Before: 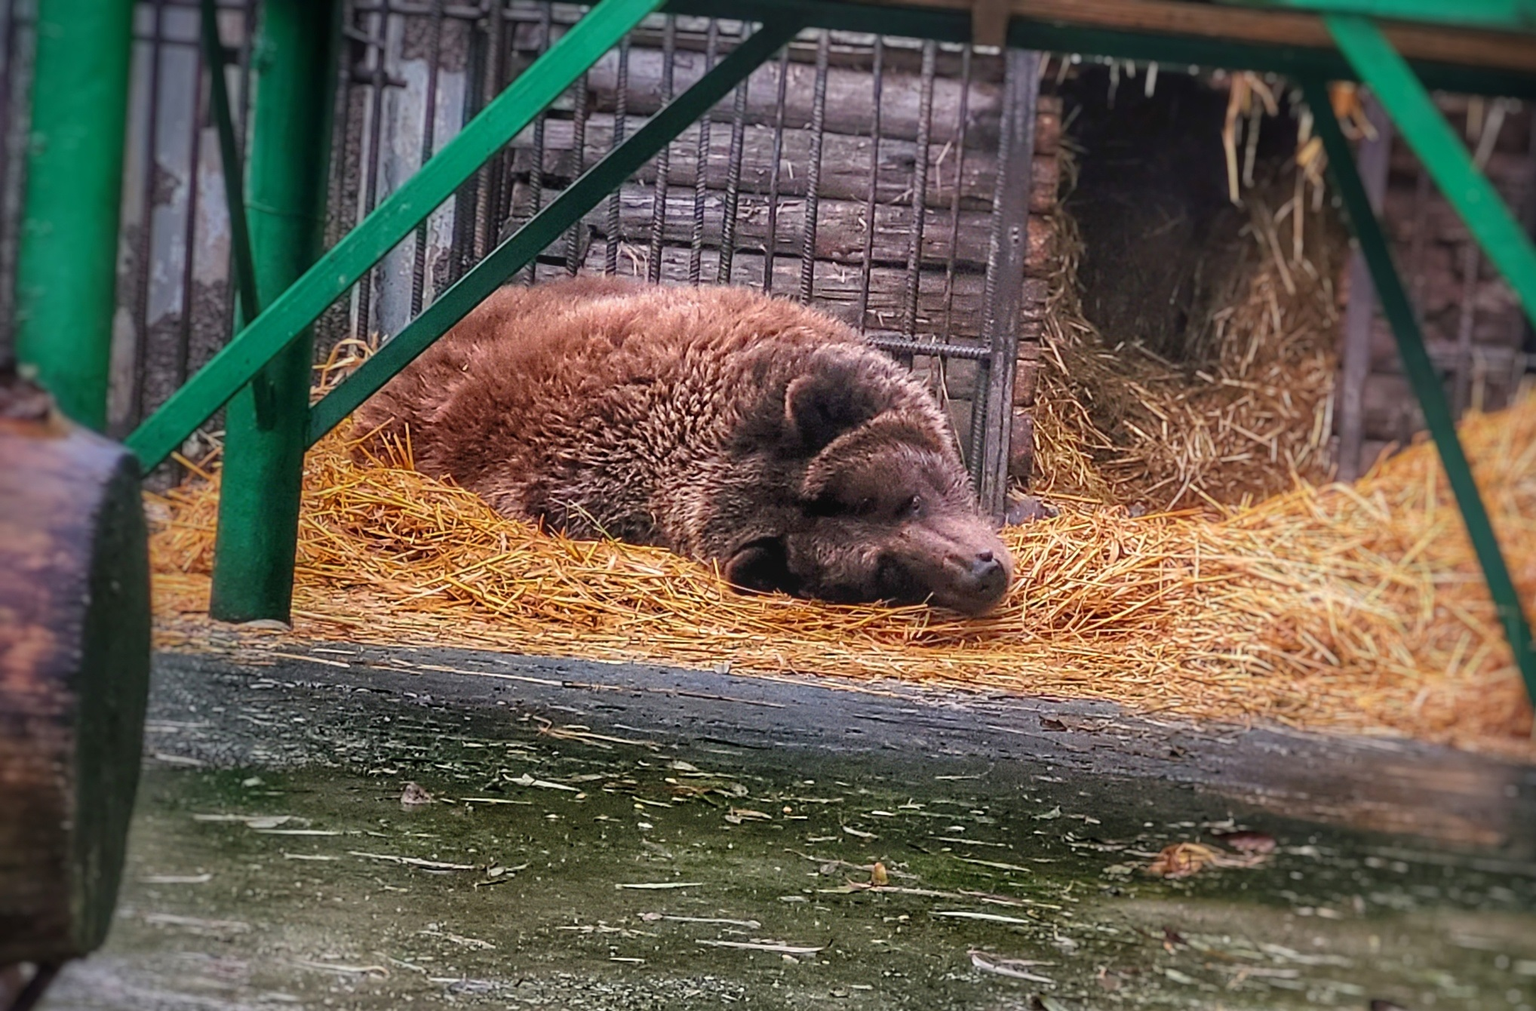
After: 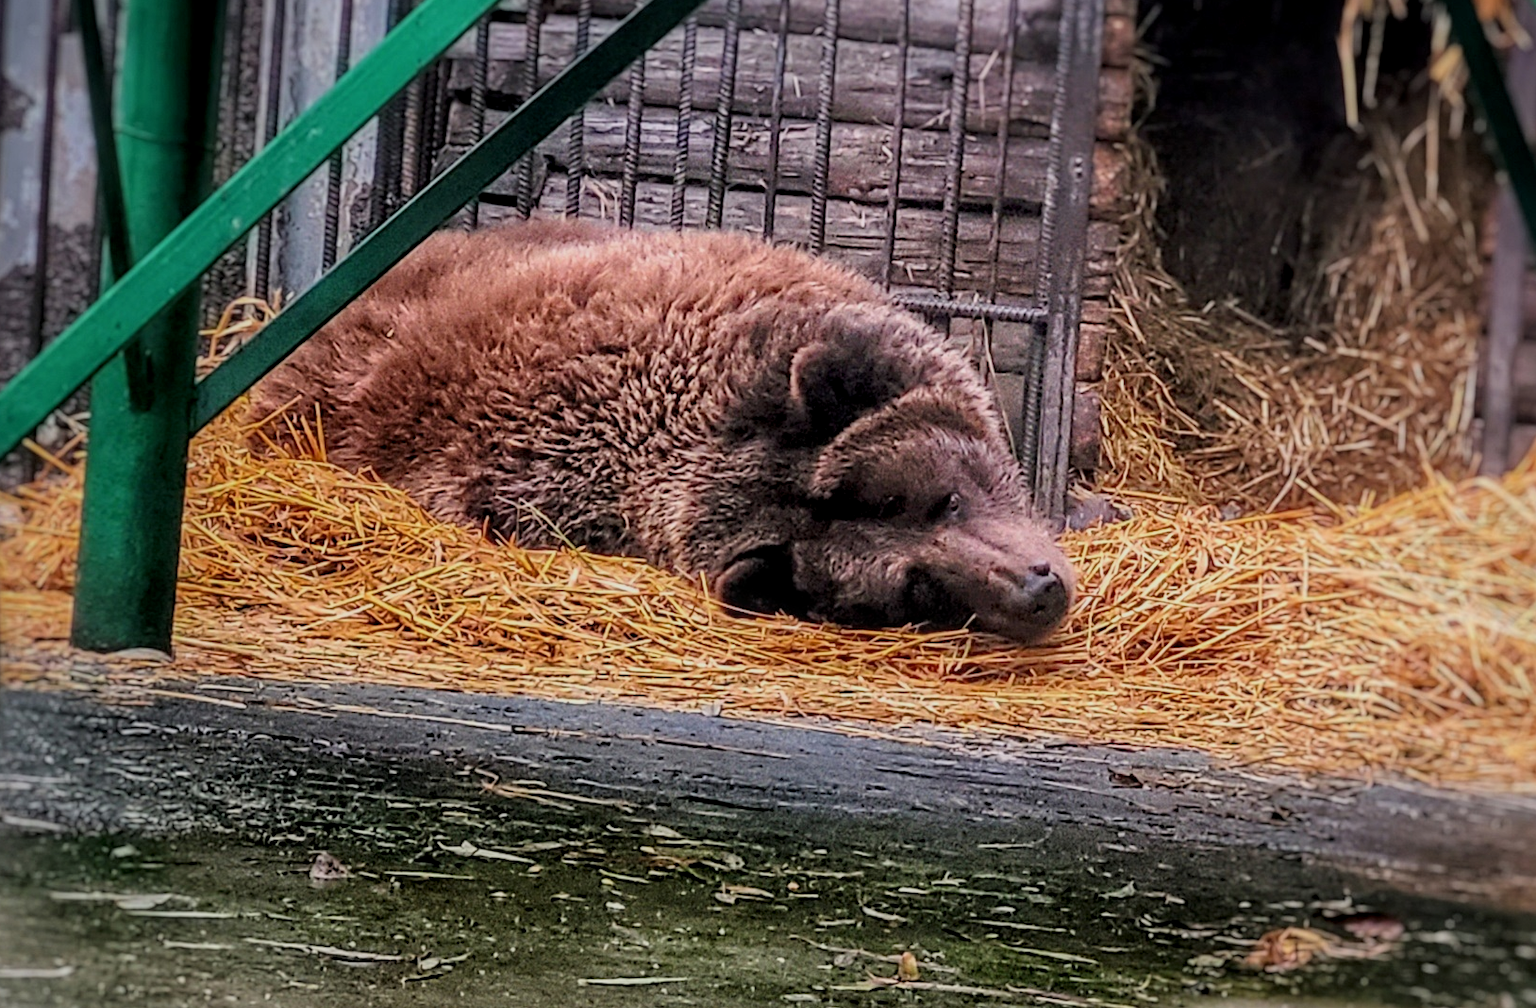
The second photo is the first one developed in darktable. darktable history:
crop and rotate: left 9.973%, top 10.037%, right 10.022%, bottom 10.138%
filmic rgb: black relative exposure -7.65 EV, white relative exposure 4.56 EV, hardness 3.61, color science v6 (2022)
local contrast: on, module defaults
